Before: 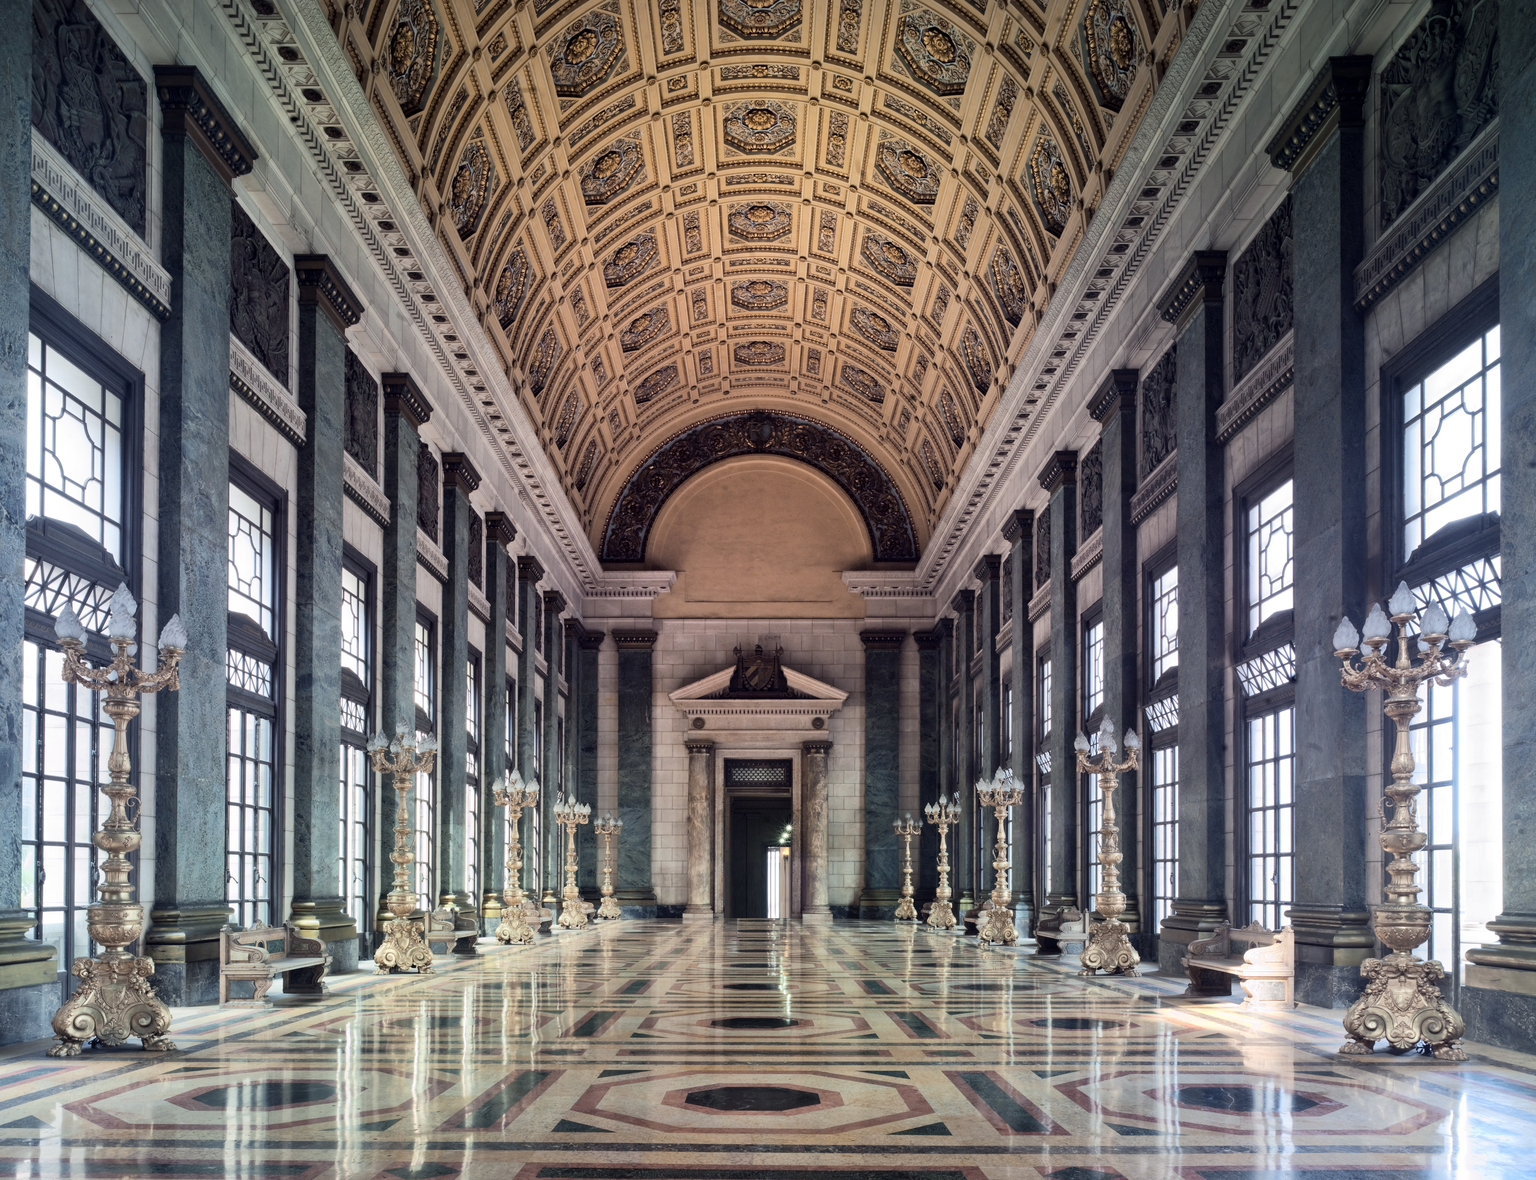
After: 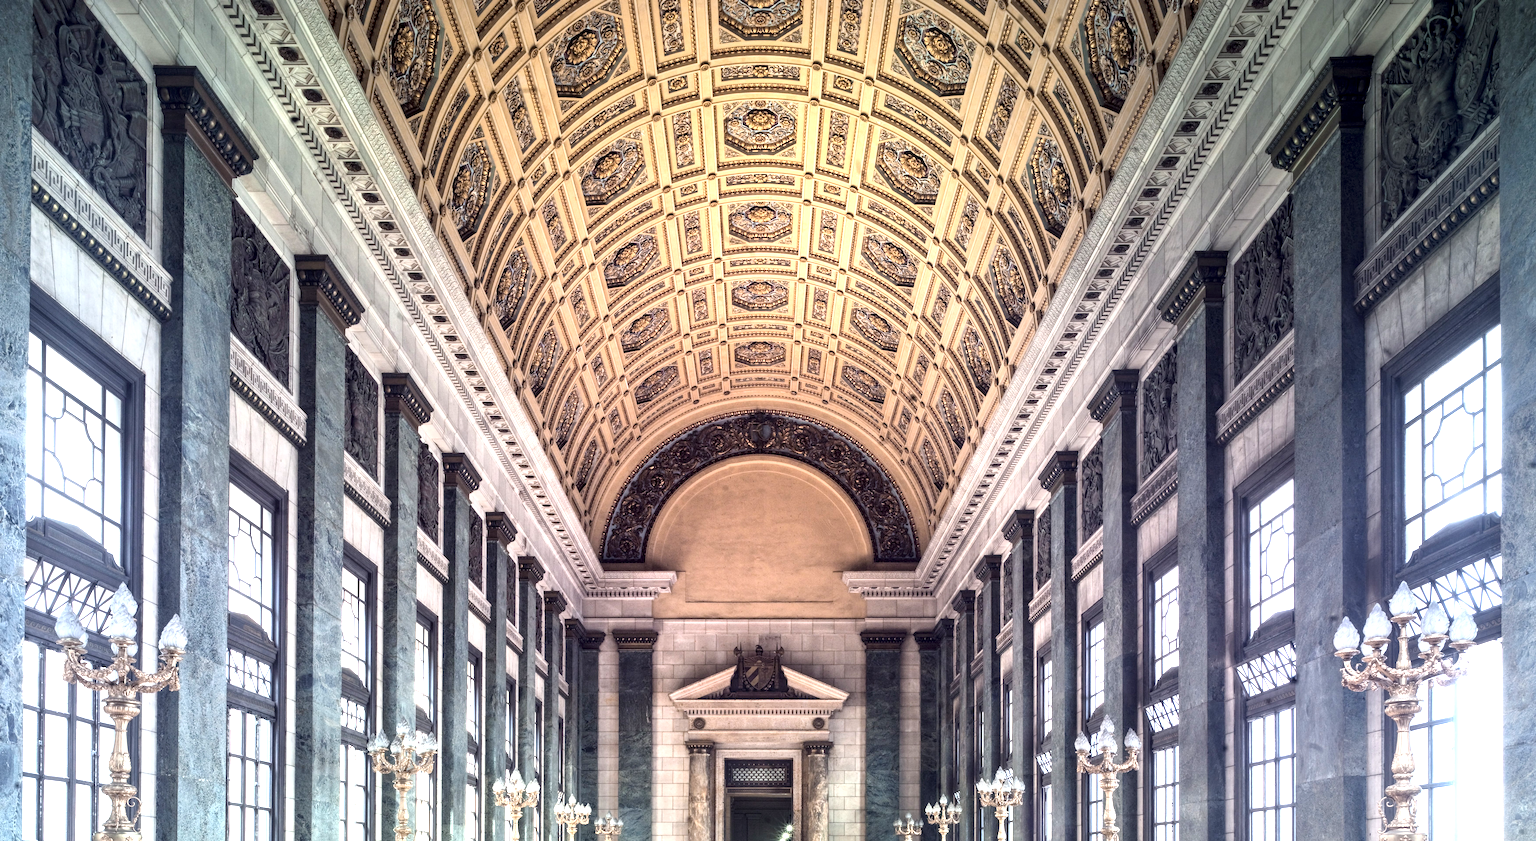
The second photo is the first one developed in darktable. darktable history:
crop: right 0%, bottom 28.7%
exposure: black level correction 0, exposure 1.2 EV, compensate highlight preservation false
local contrast: on, module defaults
